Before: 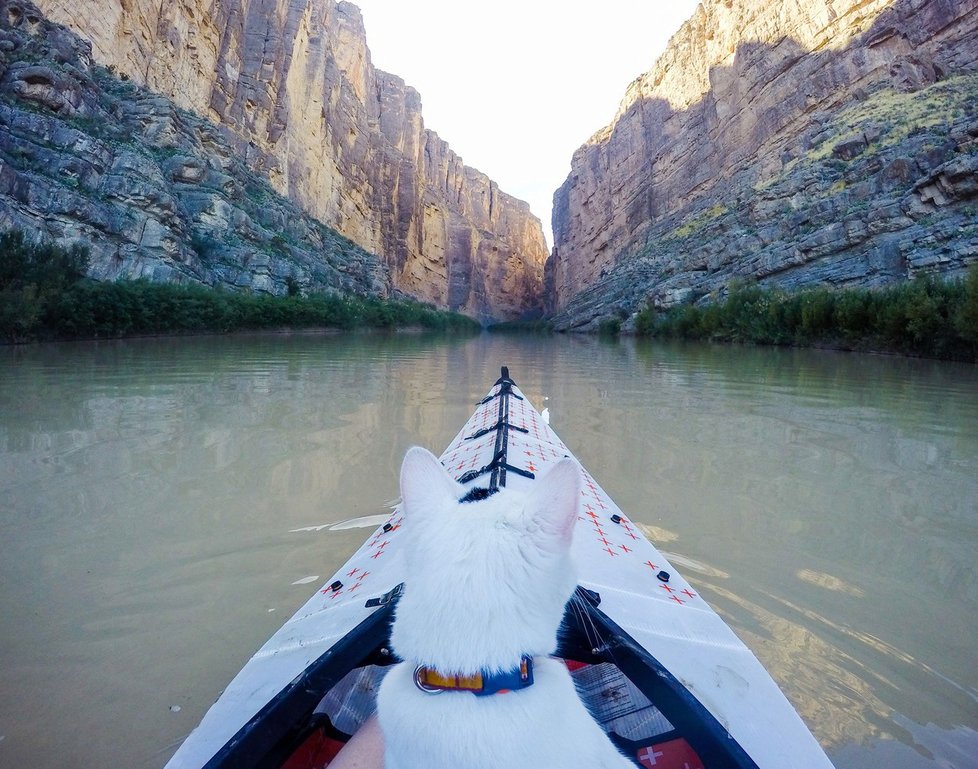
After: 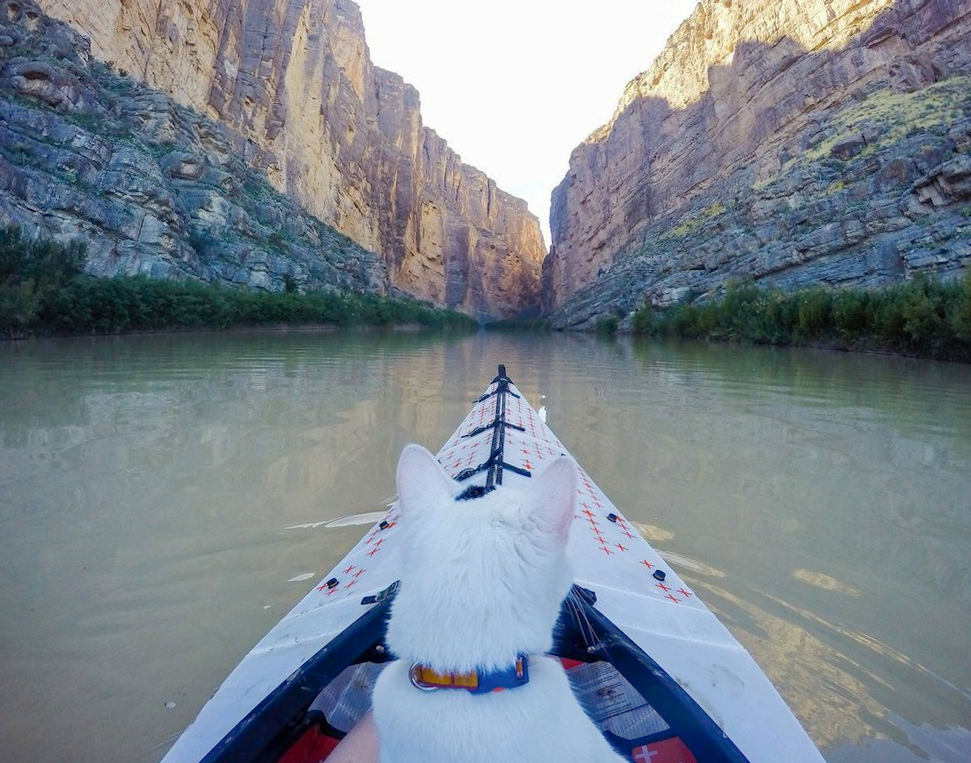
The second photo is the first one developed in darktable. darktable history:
shadows and highlights: on, module defaults
crop and rotate: angle -0.309°
